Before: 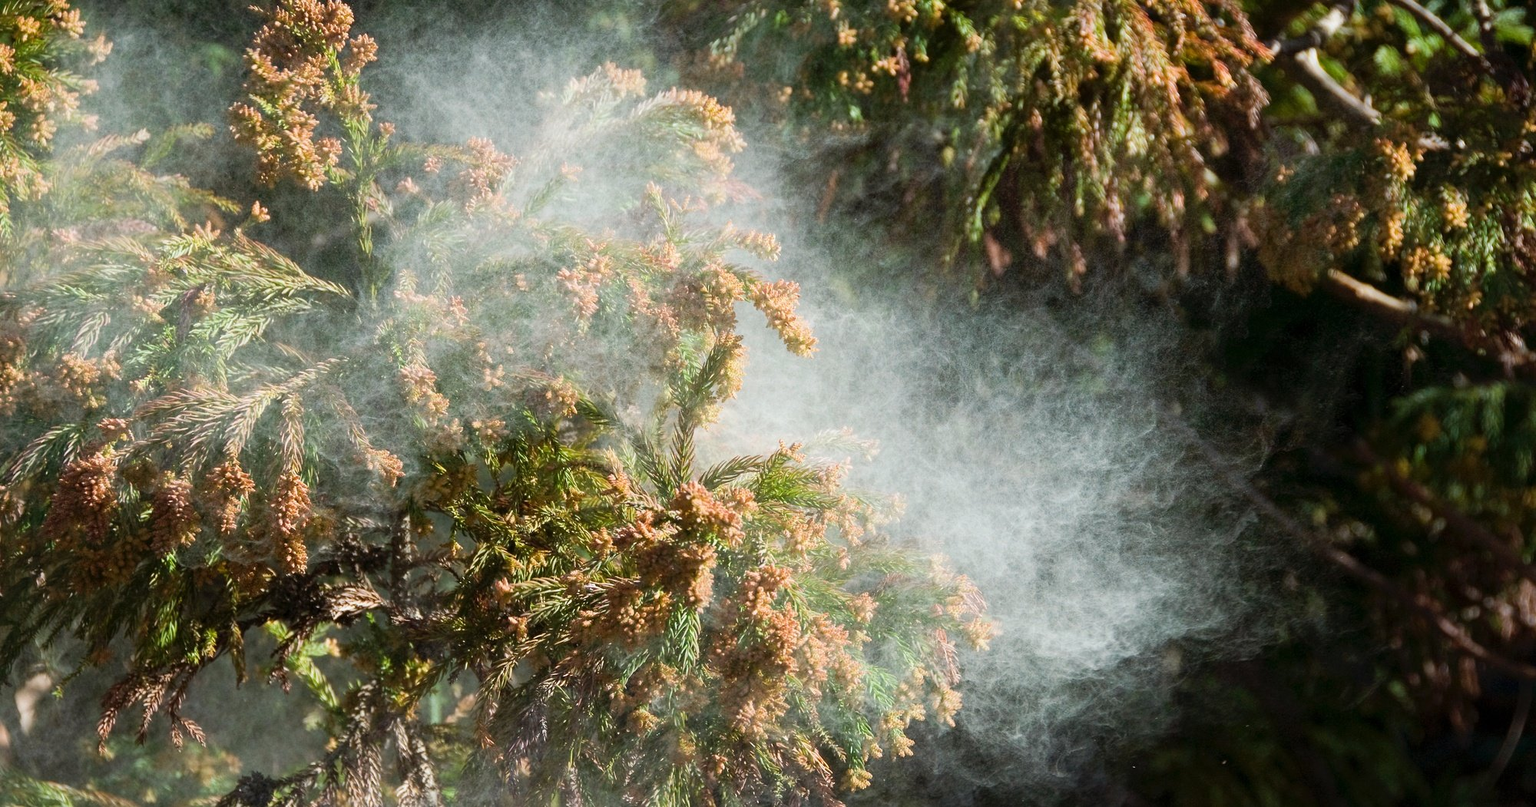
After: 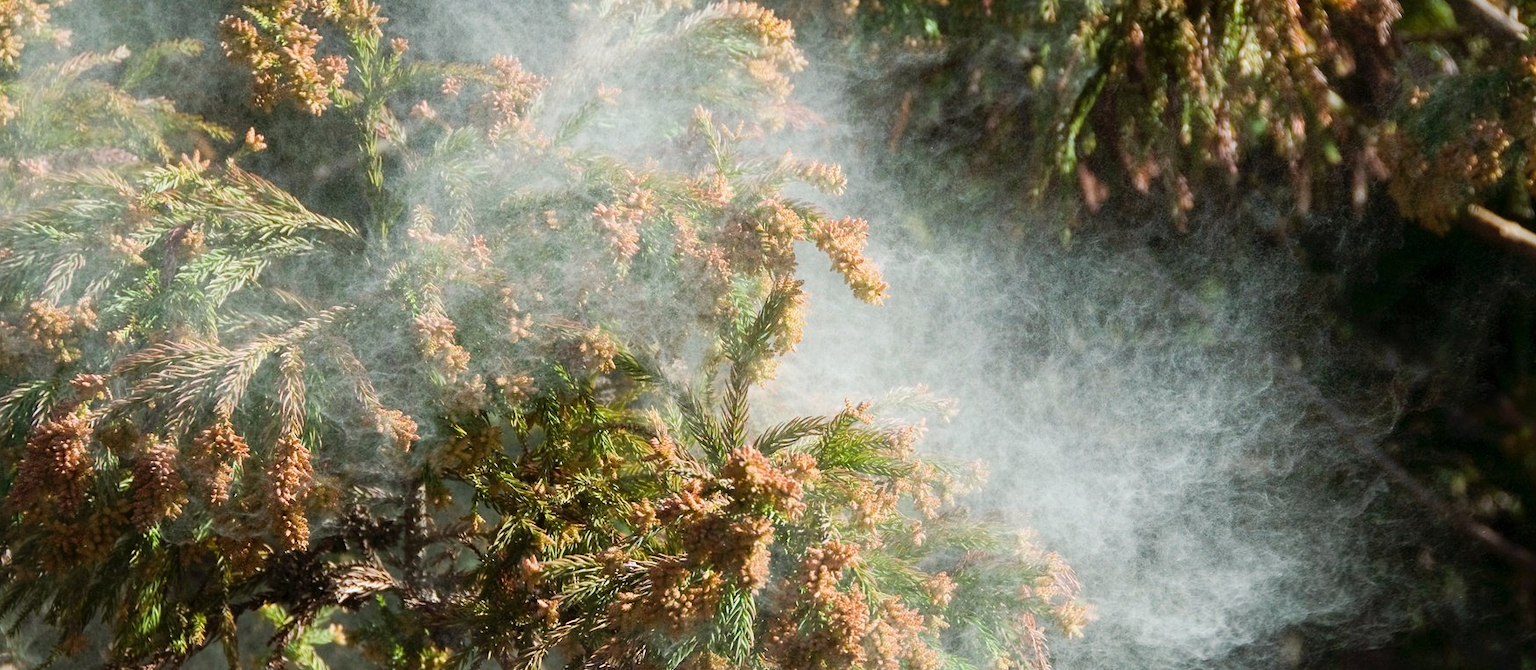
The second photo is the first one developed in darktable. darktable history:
crop and rotate: left 2.335%, top 11.122%, right 9.594%, bottom 15.661%
